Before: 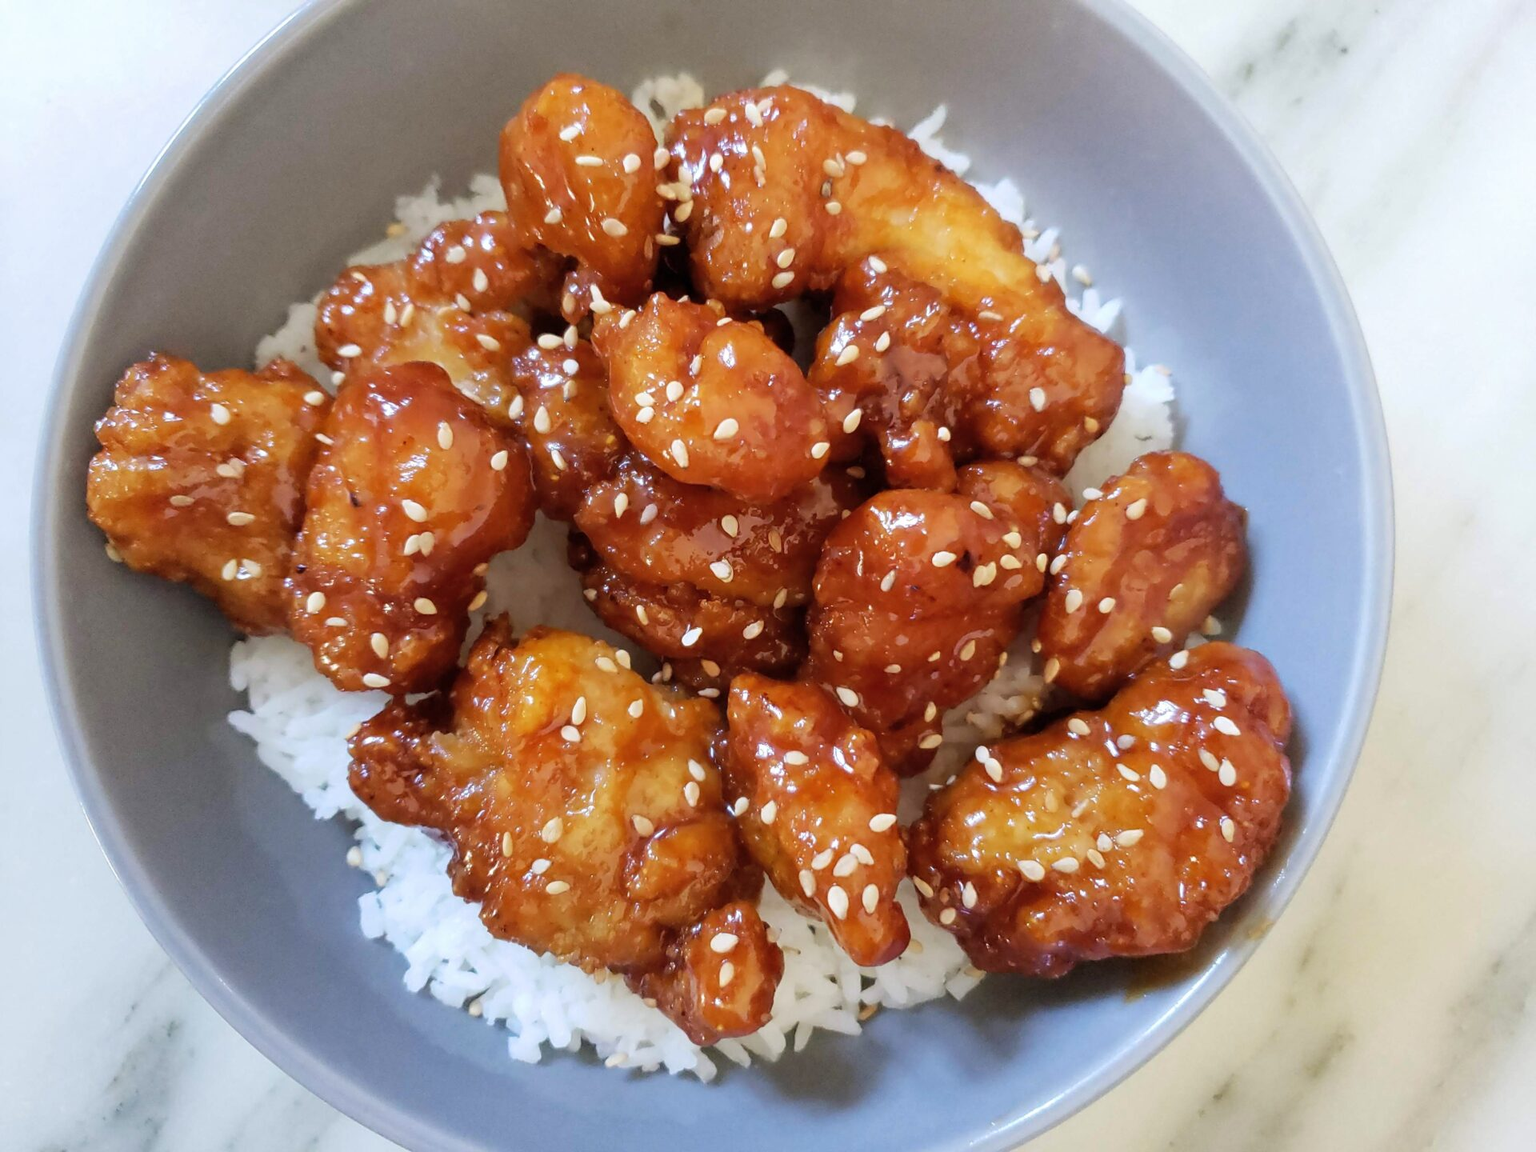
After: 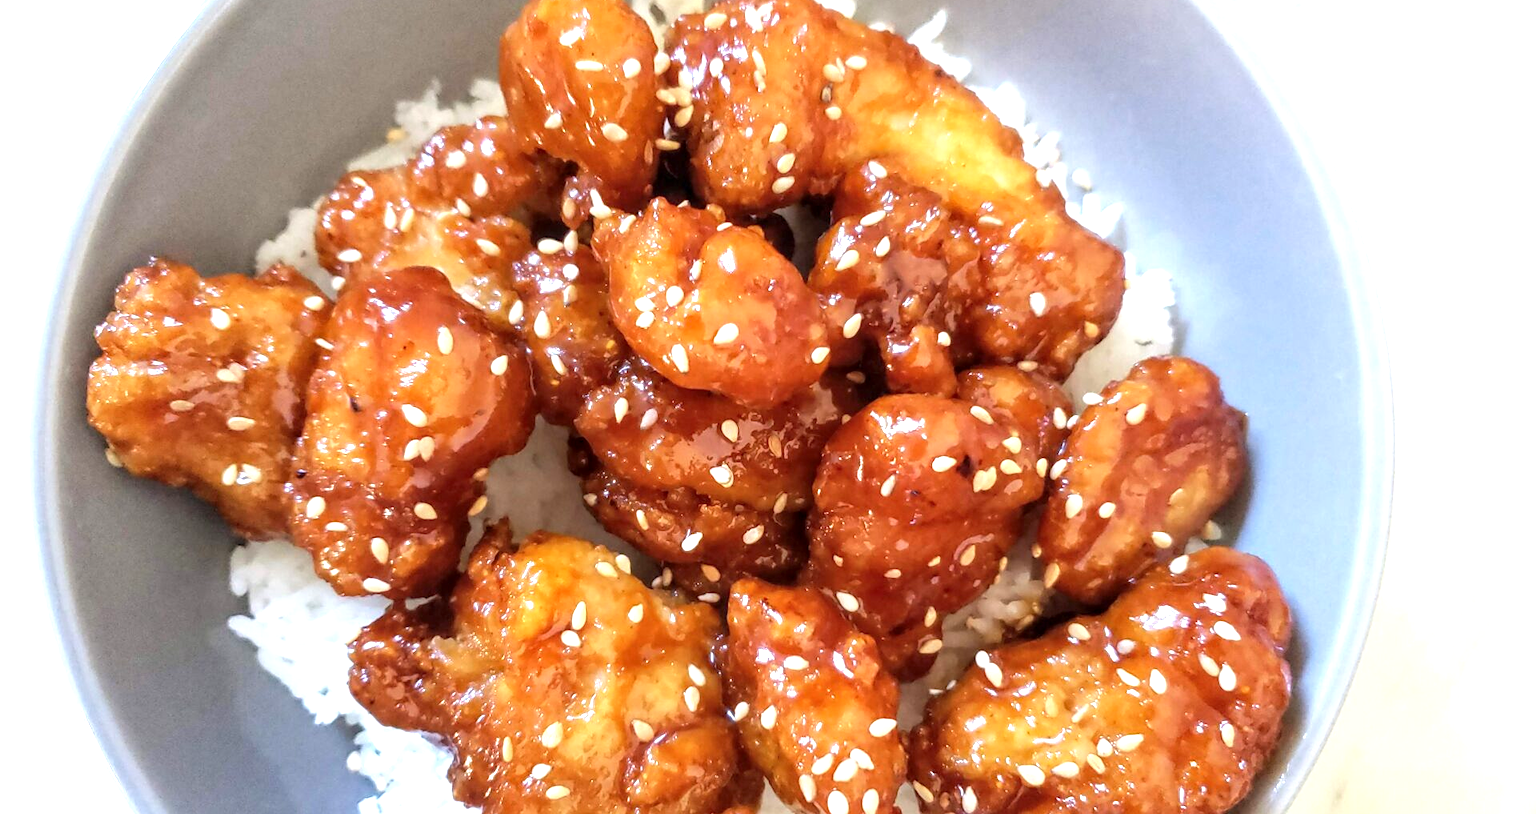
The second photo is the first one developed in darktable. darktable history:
crop and rotate: top 8.293%, bottom 20.996%
exposure: exposure 0.785 EV, compensate highlight preservation false
local contrast: on, module defaults
